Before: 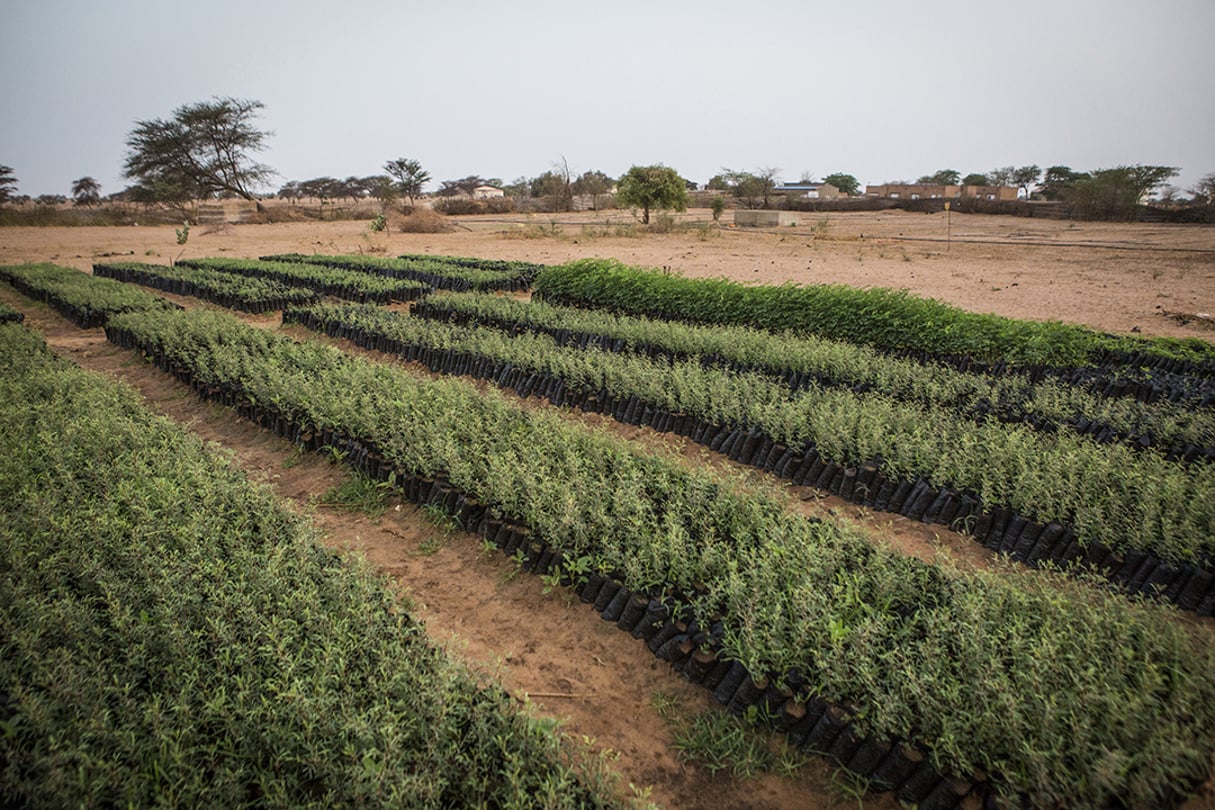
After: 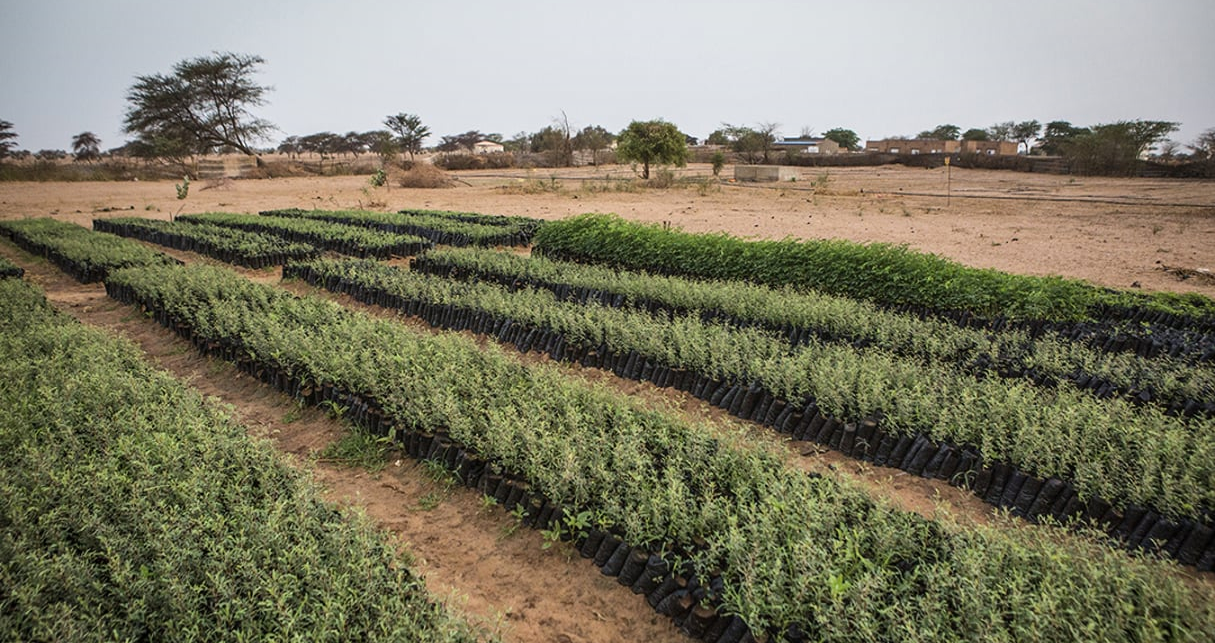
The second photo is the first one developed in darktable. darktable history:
contrast brightness saturation: contrast 0.1, brightness 0.02, saturation 0.02
crop and rotate: top 5.667%, bottom 14.937%
shadows and highlights: shadows 49, highlights -41, soften with gaussian
